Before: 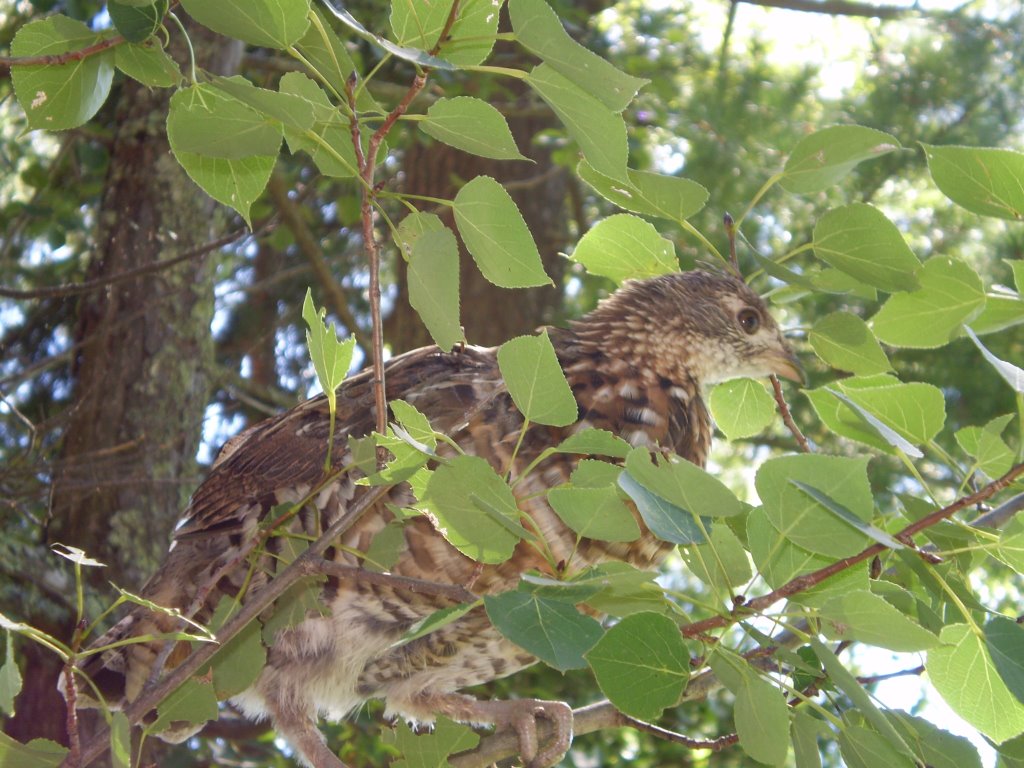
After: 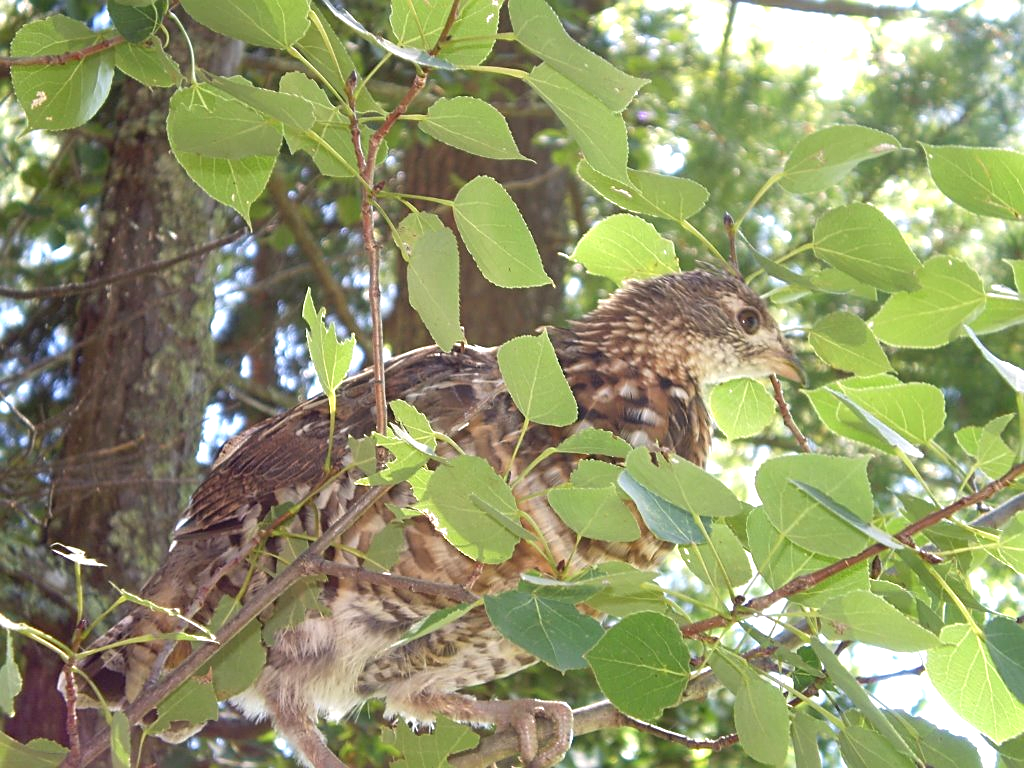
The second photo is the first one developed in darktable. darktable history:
tone equalizer: on, module defaults
exposure: black level correction 0.001, exposure 0.5 EV, compensate exposure bias true, compensate highlight preservation false
sharpen: on, module defaults
